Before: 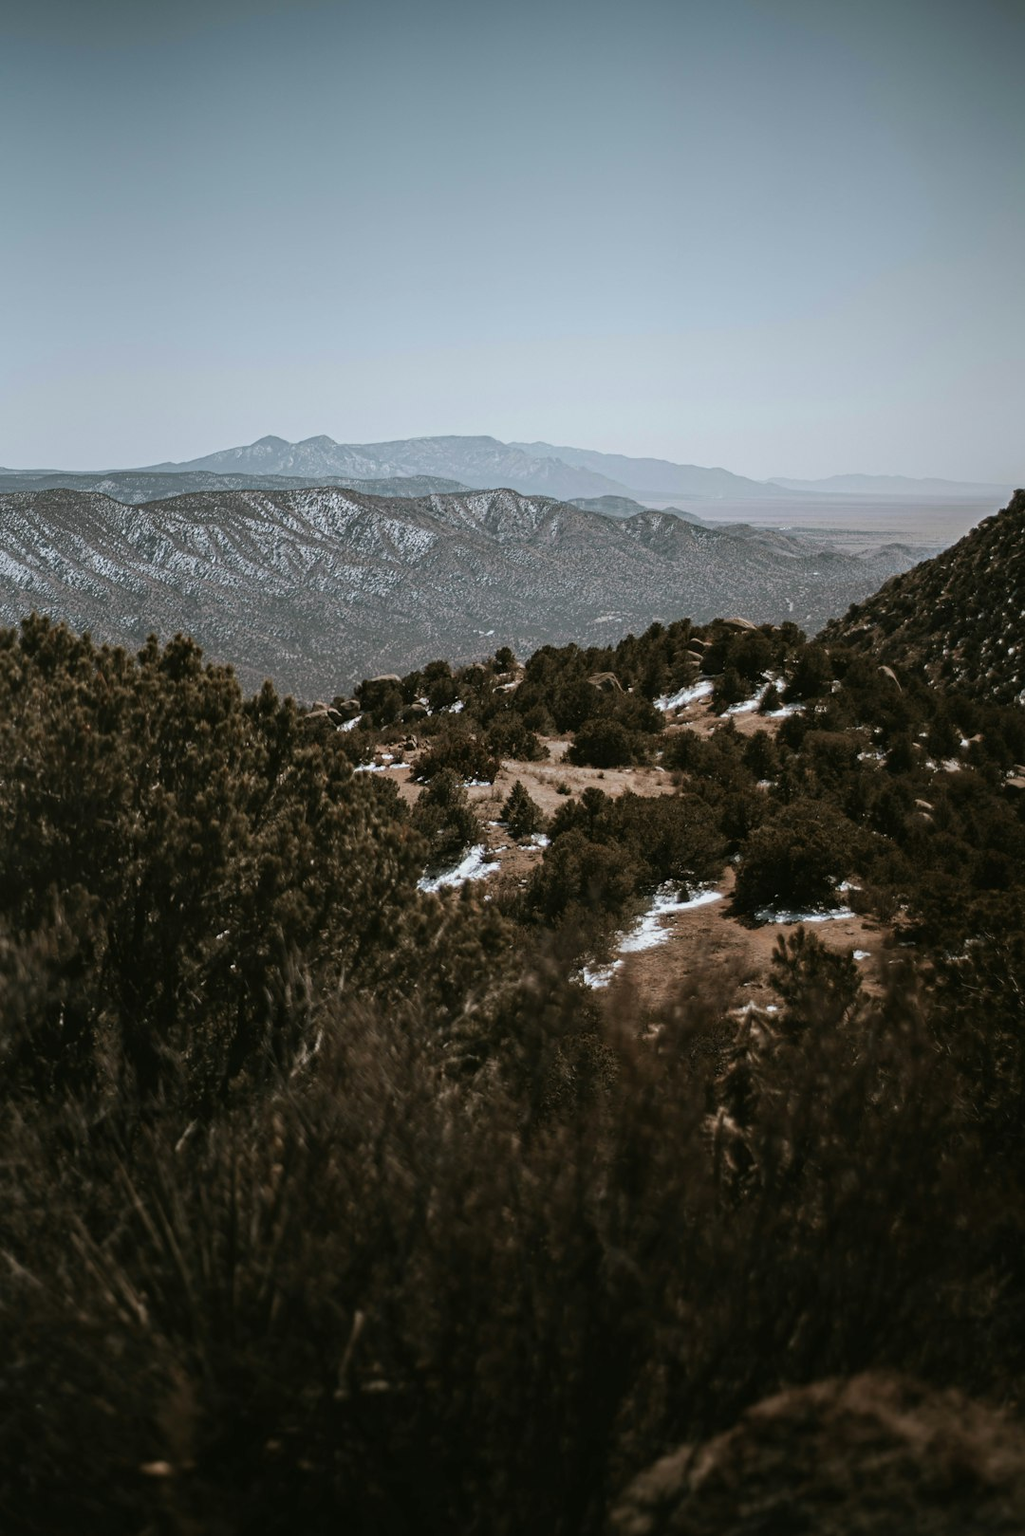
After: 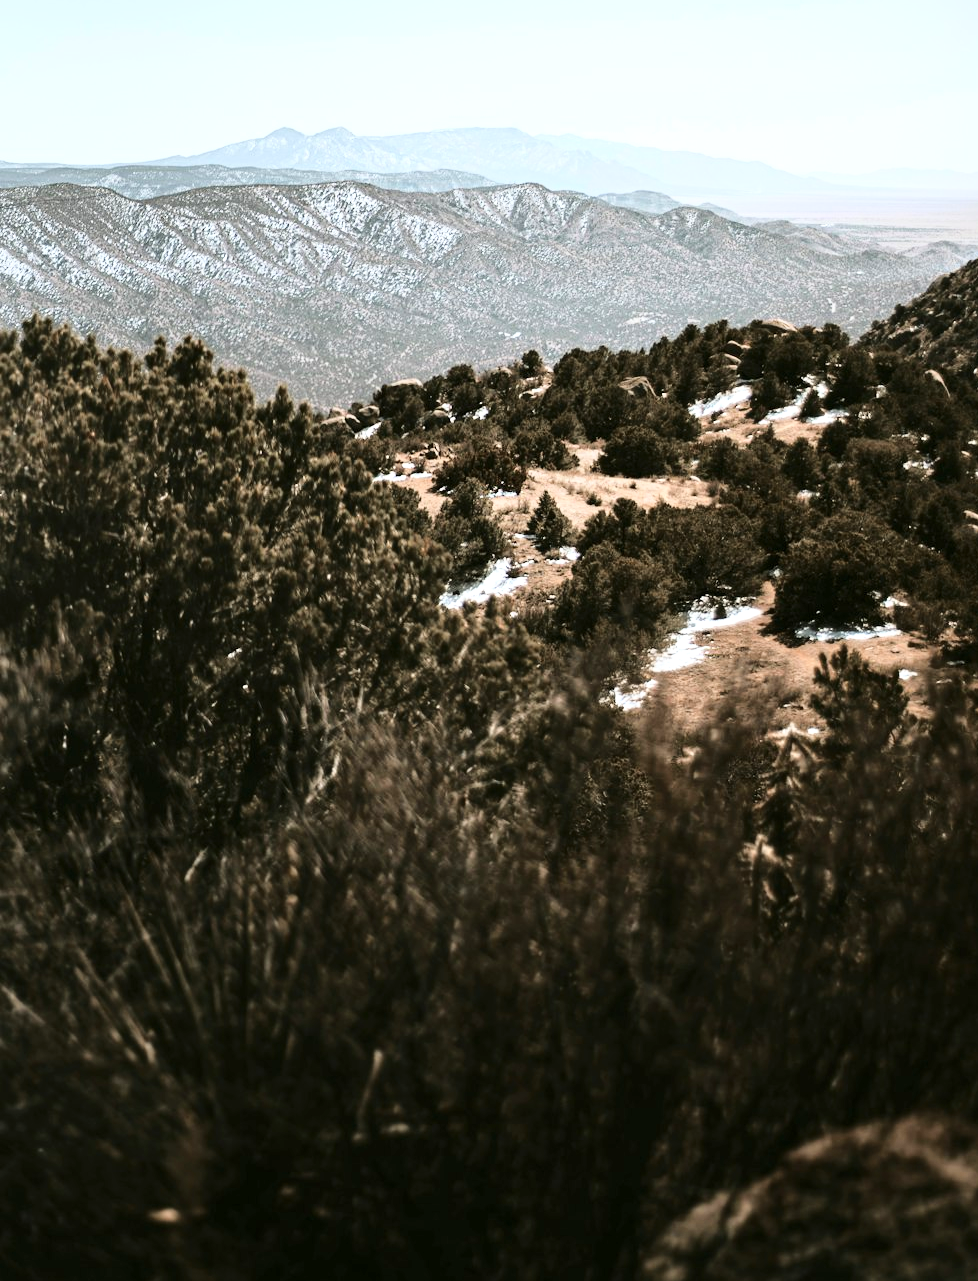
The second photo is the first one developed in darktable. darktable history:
base curve: curves: ch0 [(0, 0) (0.028, 0.03) (0.121, 0.232) (0.46, 0.748) (0.859, 0.968) (1, 1)]
exposure: black level correction 0.001, exposure 0.677 EV, compensate exposure bias true, compensate highlight preservation false
levels: black 0.098%, levels [0, 0.492, 0.984]
crop: top 20.544%, right 9.439%, bottom 0.315%
color correction: highlights b* 0.044, saturation 0.87
